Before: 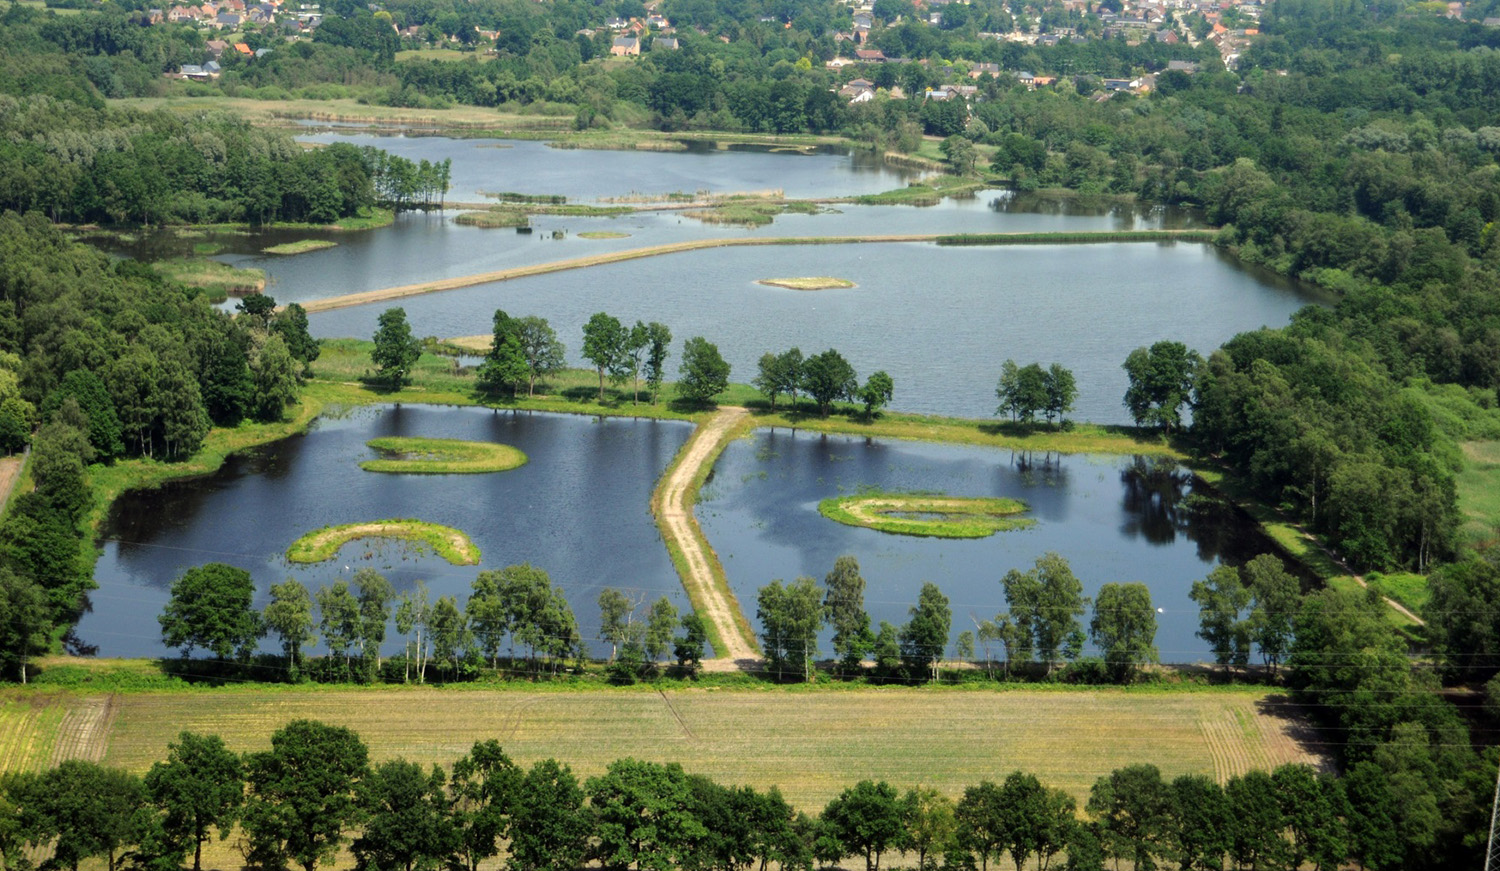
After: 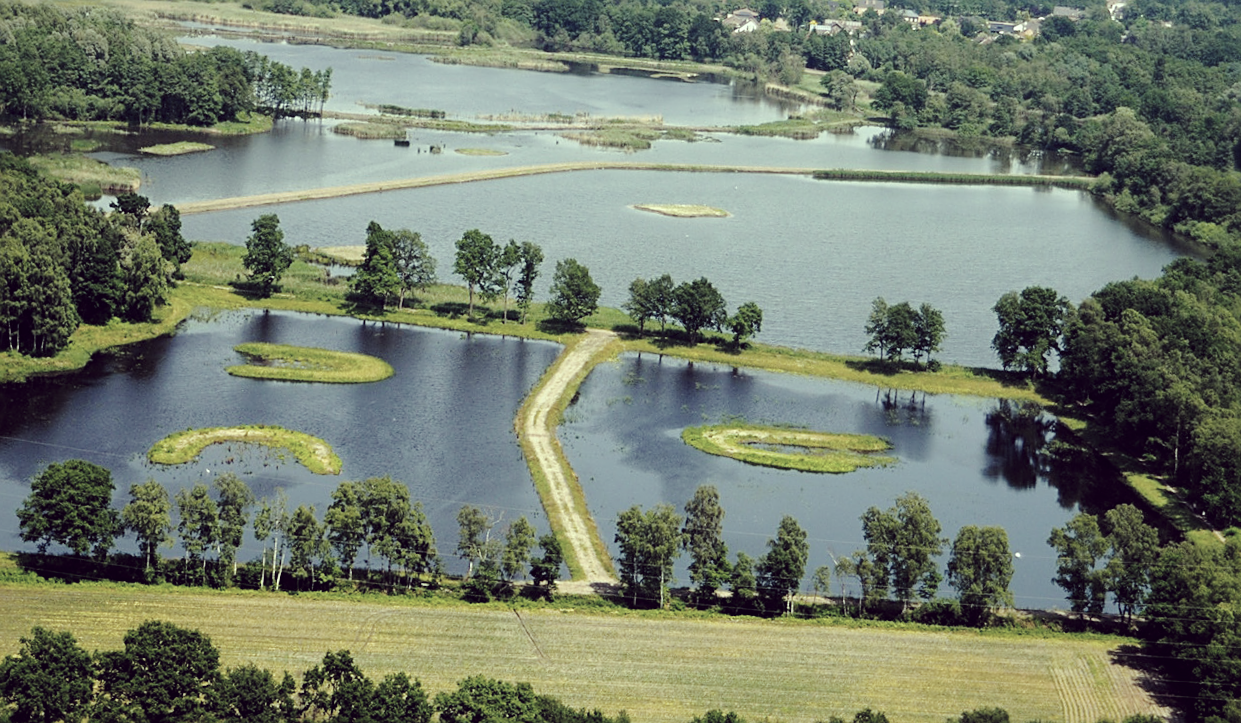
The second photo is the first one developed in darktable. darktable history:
sharpen: on, module defaults
crop and rotate: angle -2.91°, left 5.338%, top 5.206%, right 4.774%, bottom 4.593%
tone curve: curves: ch0 [(0, 0) (0.105, 0.068) (0.181, 0.14) (0.28, 0.259) (0.384, 0.404) (0.485, 0.531) (0.638, 0.681) (0.87, 0.883) (1, 0.977)]; ch1 [(0, 0) (0.161, 0.092) (0.35, 0.33) (0.379, 0.401) (0.456, 0.469) (0.501, 0.499) (0.516, 0.524) (0.562, 0.569) (0.635, 0.646) (1, 1)]; ch2 [(0, 0) (0.371, 0.362) (0.437, 0.437) (0.5, 0.5) (0.53, 0.524) (0.56, 0.561) (0.622, 0.606) (1, 1)], preserve colors none
color correction: highlights a* -20.37, highlights b* 19.97, shadows a* 19.8, shadows b* -21, saturation 0.42
exposure: compensate highlight preservation false
color balance rgb: linear chroma grading › global chroma 9.849%, perceptual saturation grading › global saturation 25.197%, global vibrance 19.457%
